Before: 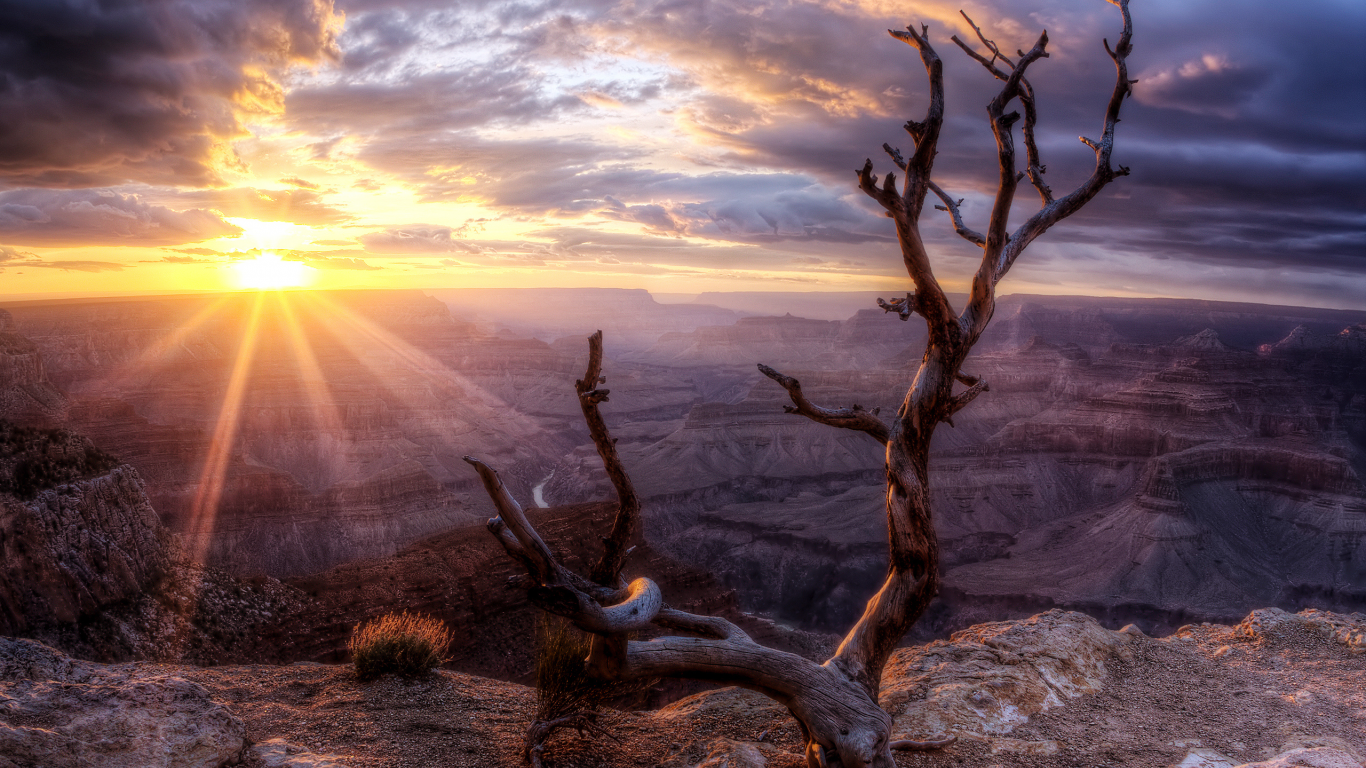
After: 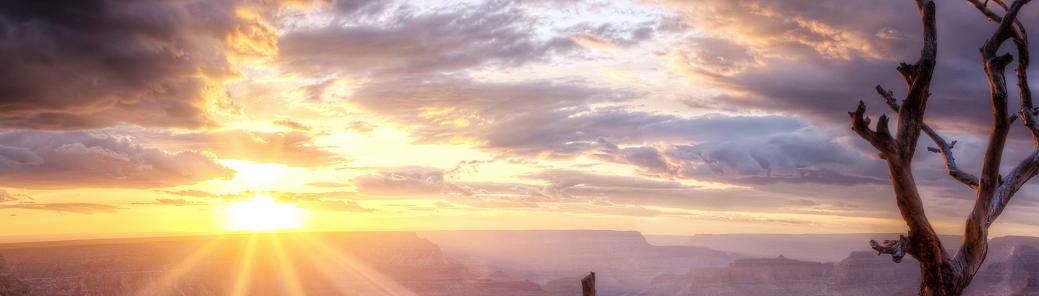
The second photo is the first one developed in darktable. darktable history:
contrast brightness saturation: saturation -0.066
crop: left 0.575%, top 7.644%, right 23.307%, bottom 53.787%
